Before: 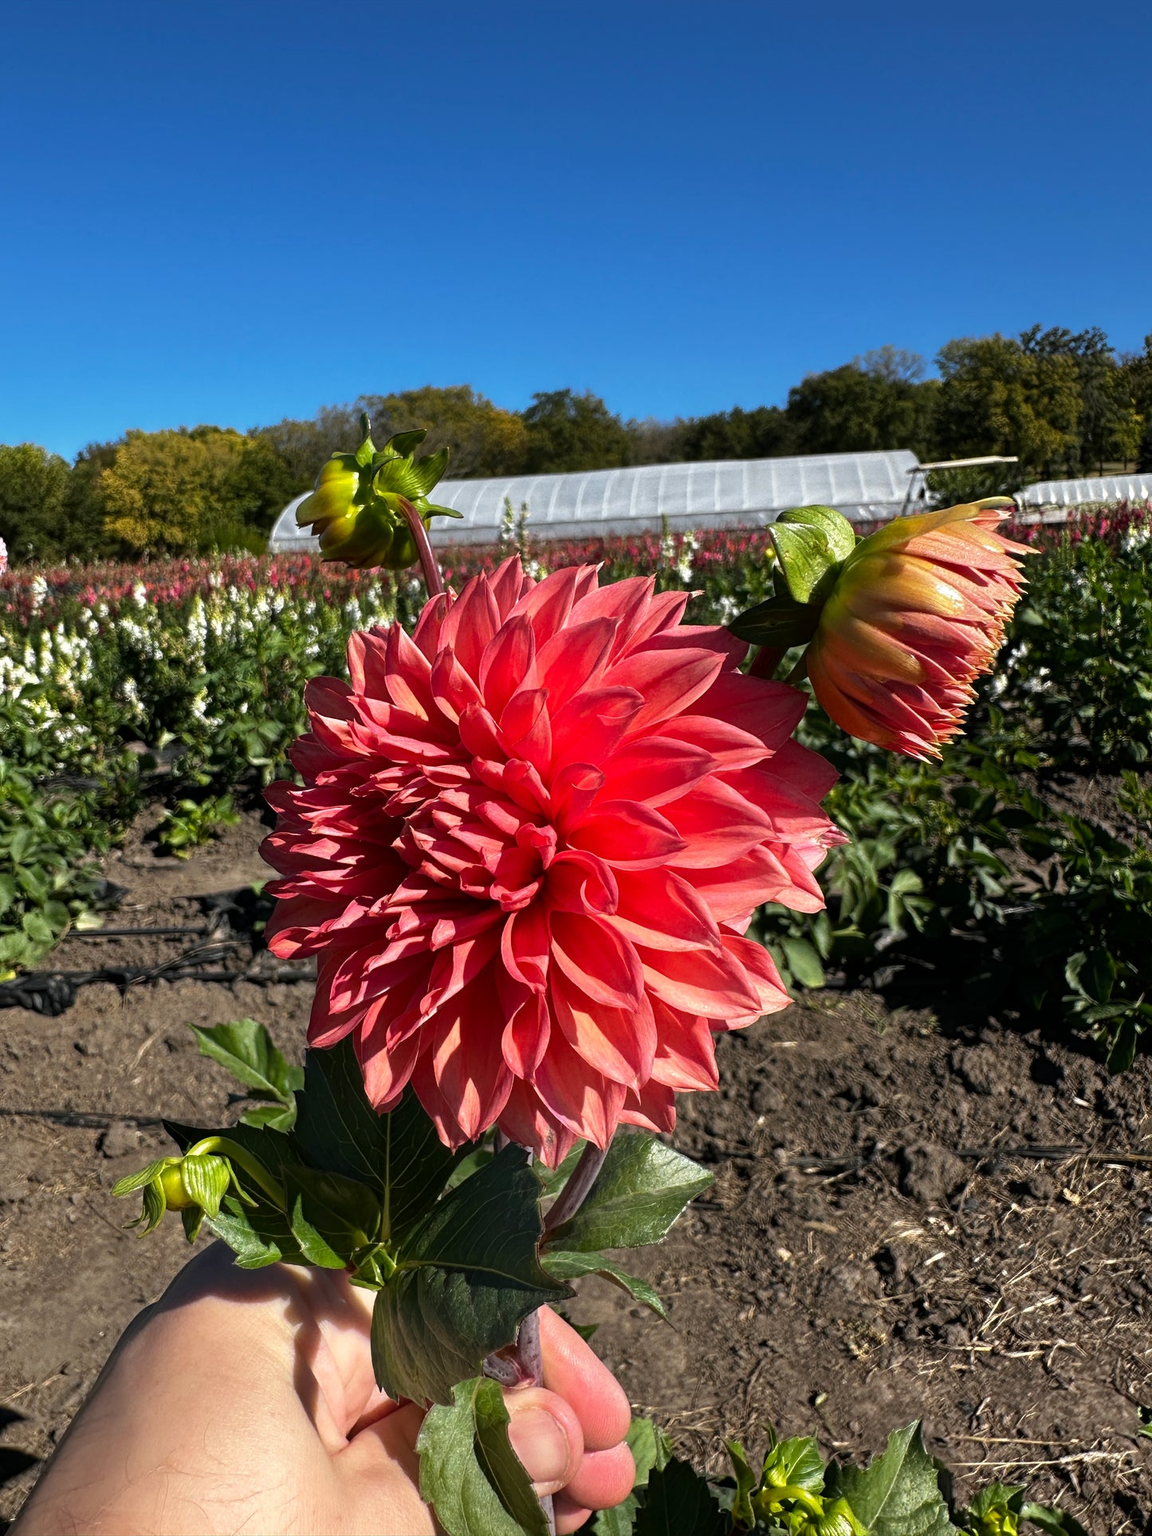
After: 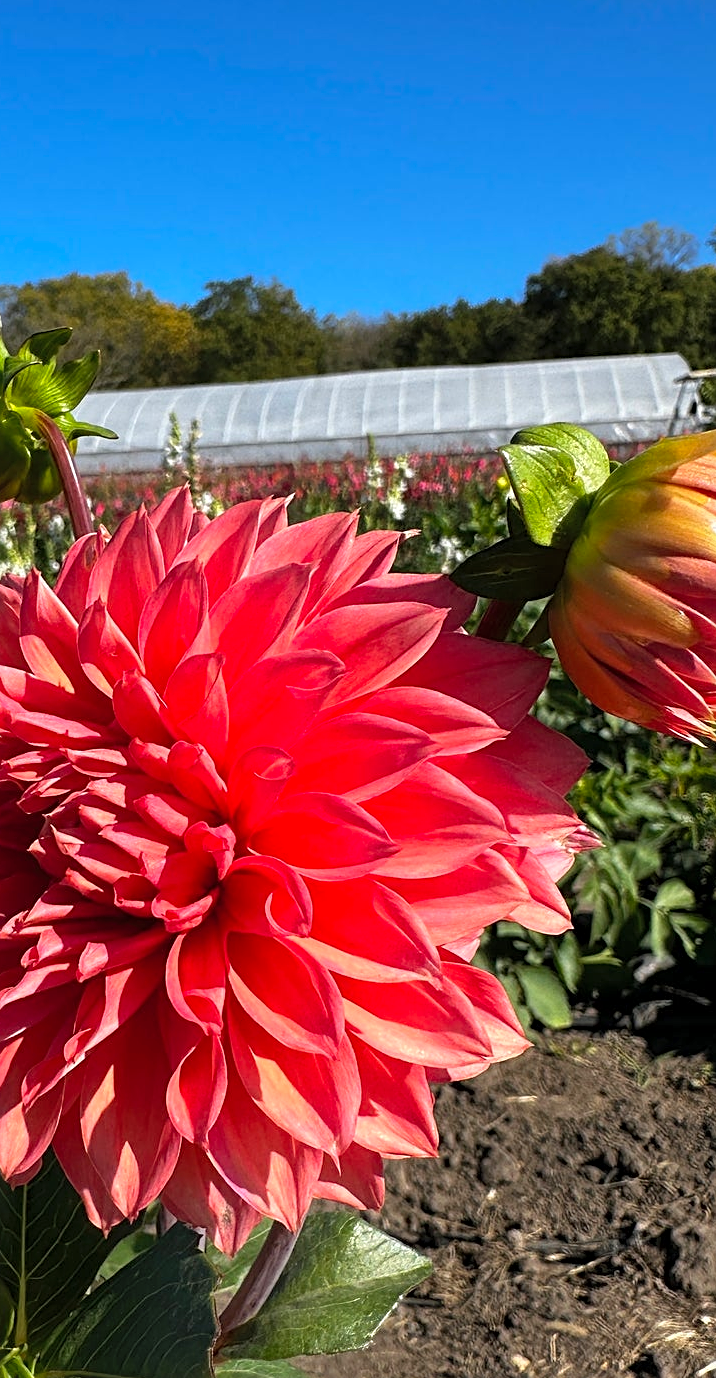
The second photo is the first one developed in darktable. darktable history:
exposure: black level correction 0, compensate highlight preservation false
crop: left 32.063%, top 10.99%, right 18.359%, bottom 17.483%
contrast brightness saturation: brightness 0.09, saturation 0.193
sharpen: on, module defaults
